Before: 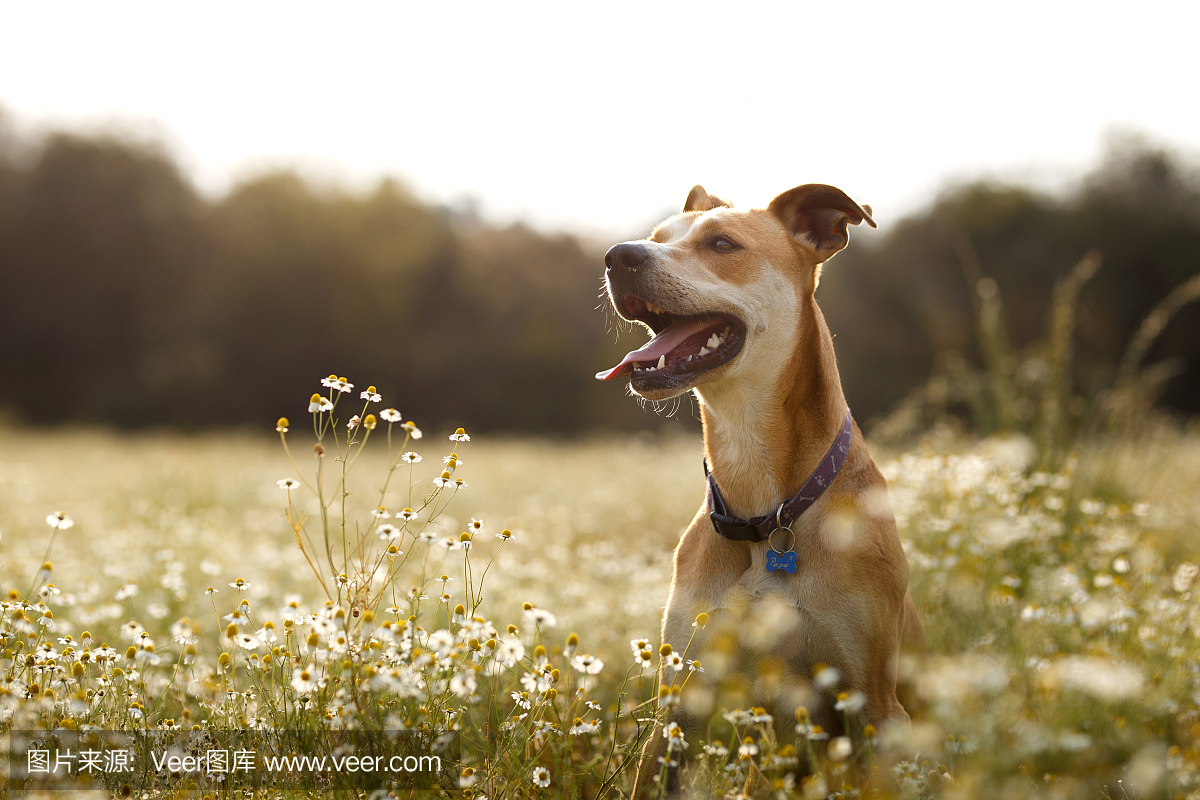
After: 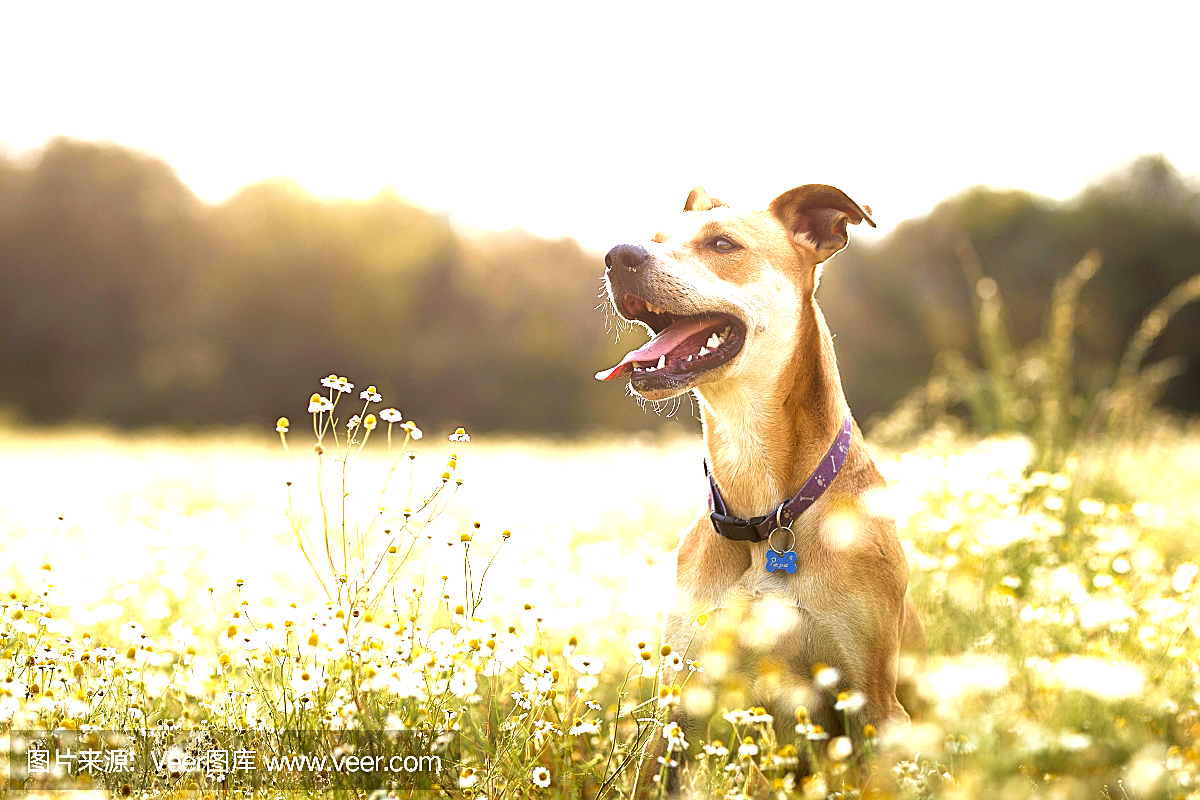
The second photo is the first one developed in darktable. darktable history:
white balance: red 0.98, blue 1.034
exposure: black level correction 0.001, exposure 1.719 EV, compensate exposure bias true, compensate highlight preservation false
velvia: strength 39.63%
sharpen: on, module defaults
